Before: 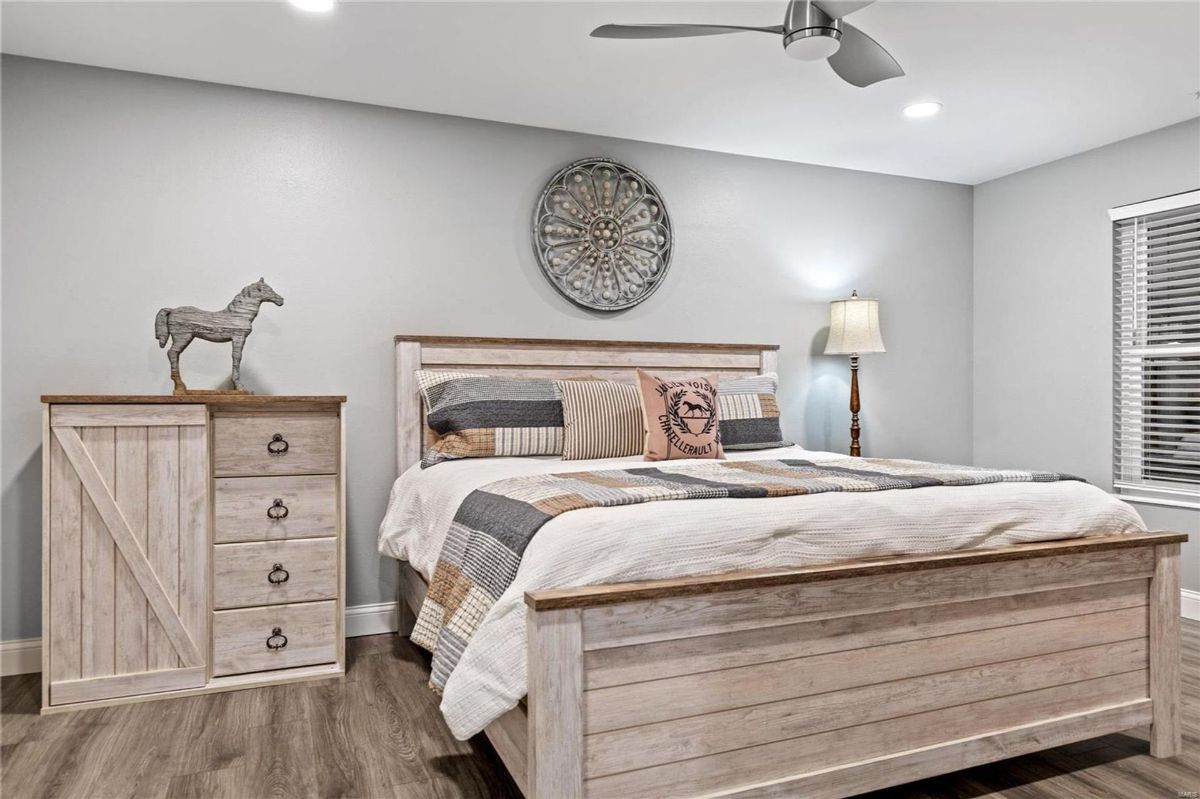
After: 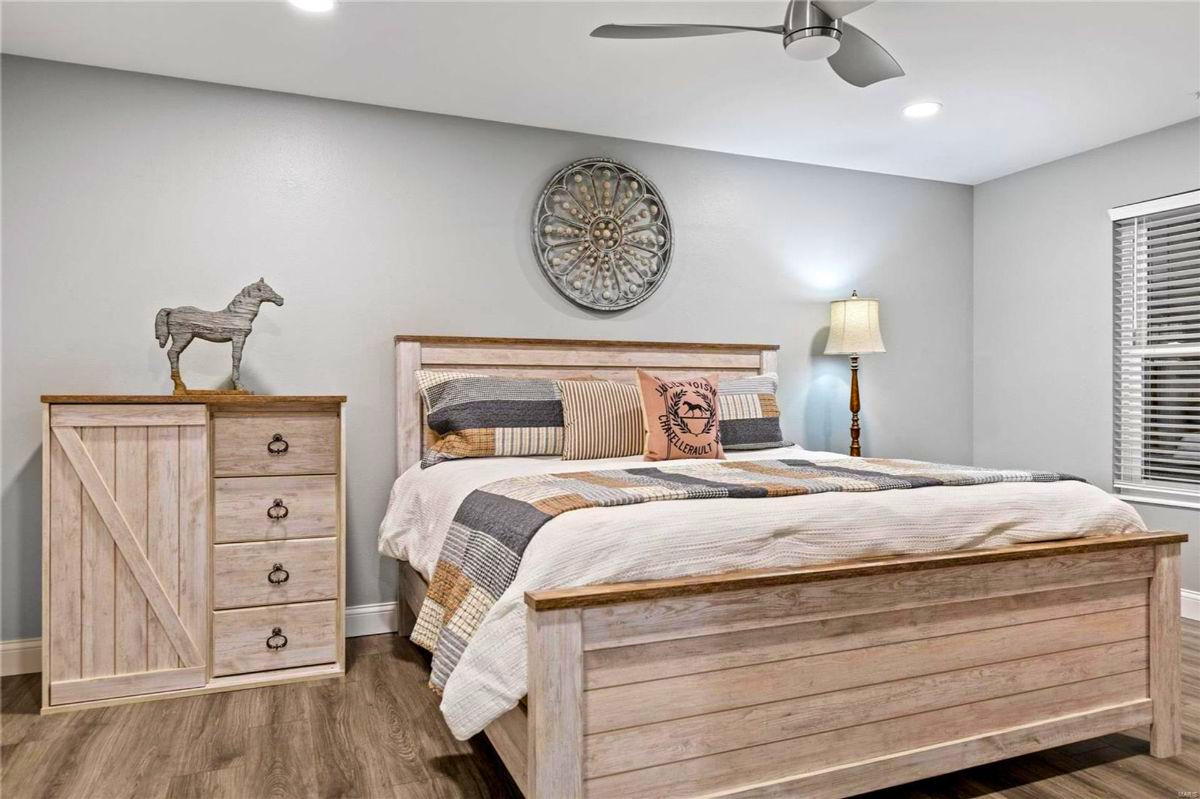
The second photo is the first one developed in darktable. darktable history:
color balance rgb: linear chroma grading › global chroma 15.207%, perceptual saturation grading › global saturation 0.847%, global vibrance 45.248%
